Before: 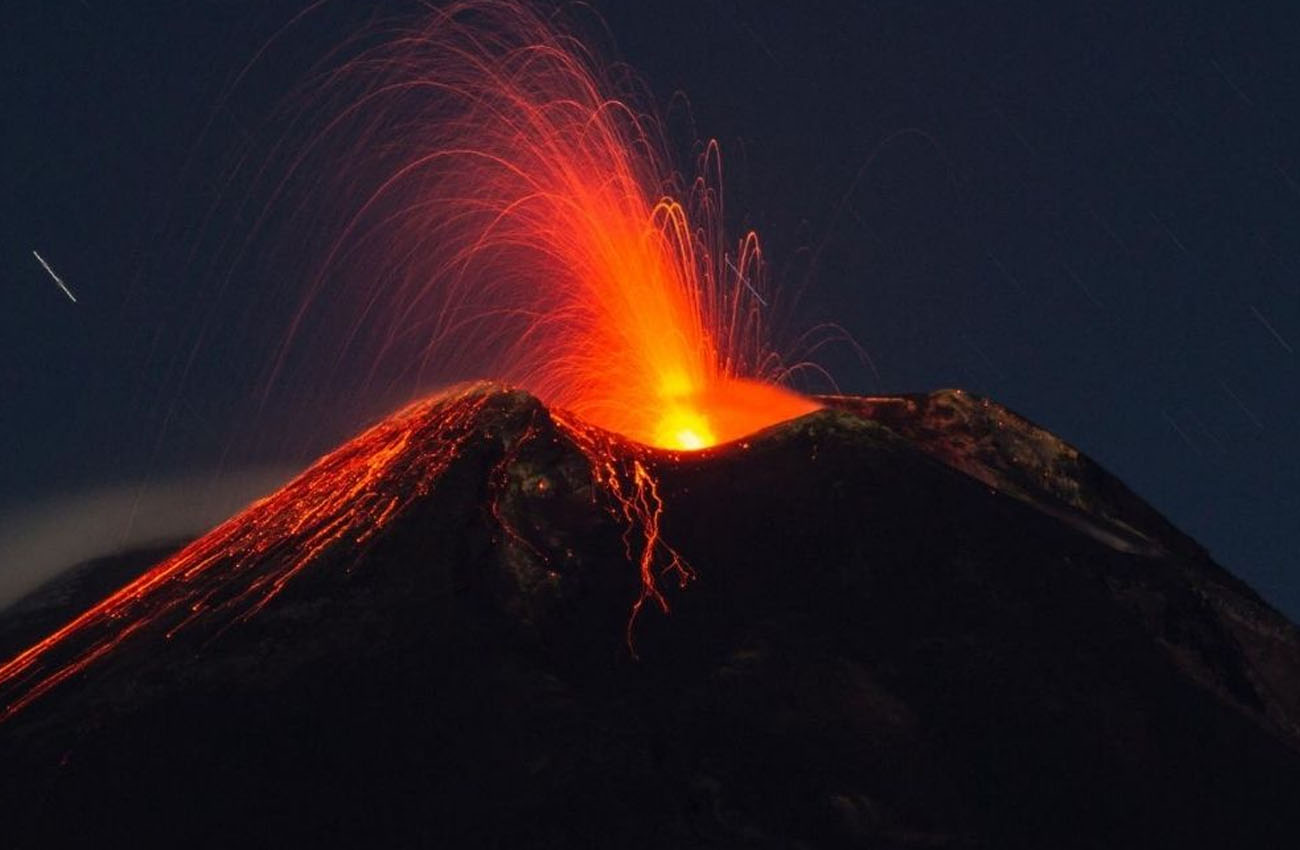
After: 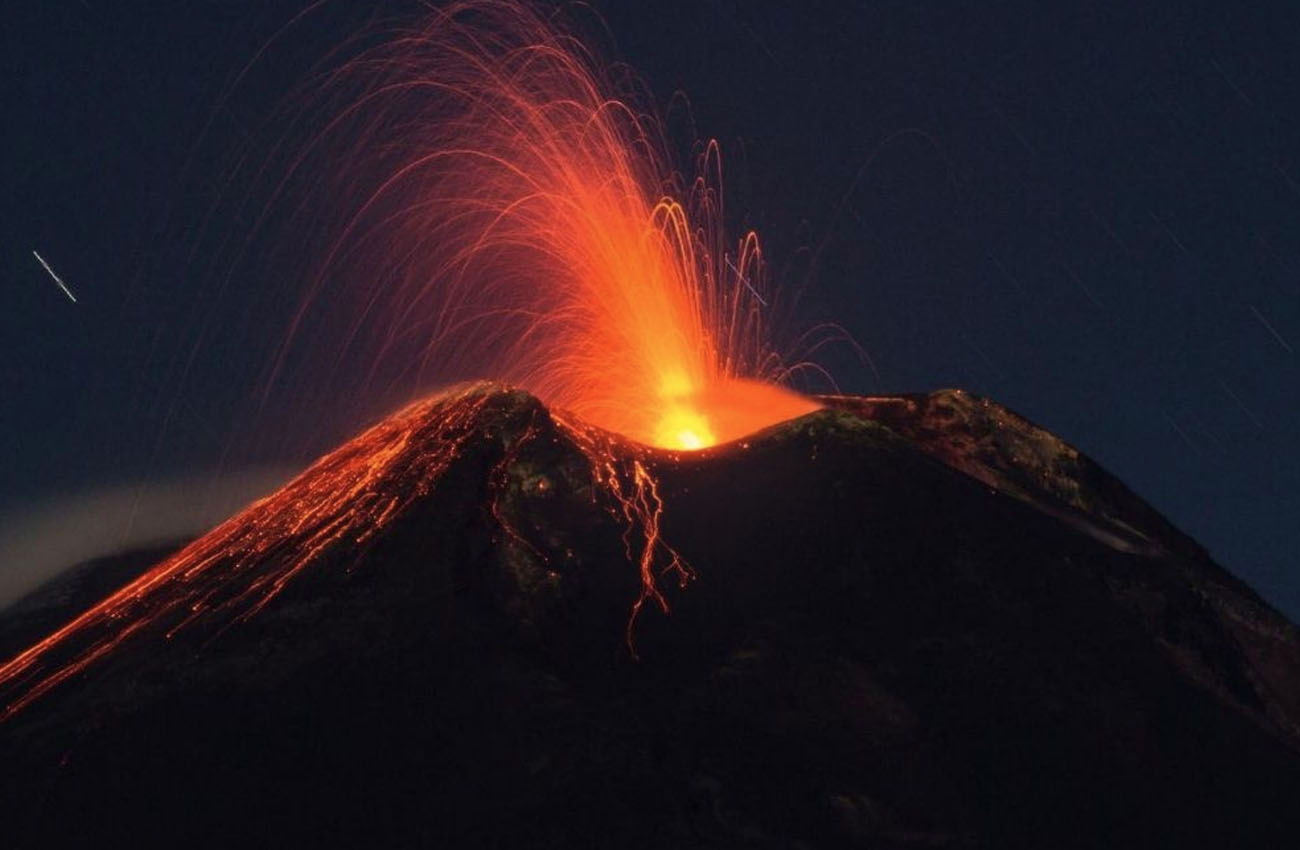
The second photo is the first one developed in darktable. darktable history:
bloom: on, module defaults
color correction: saturation 0.85
velvia: on, module defaults
